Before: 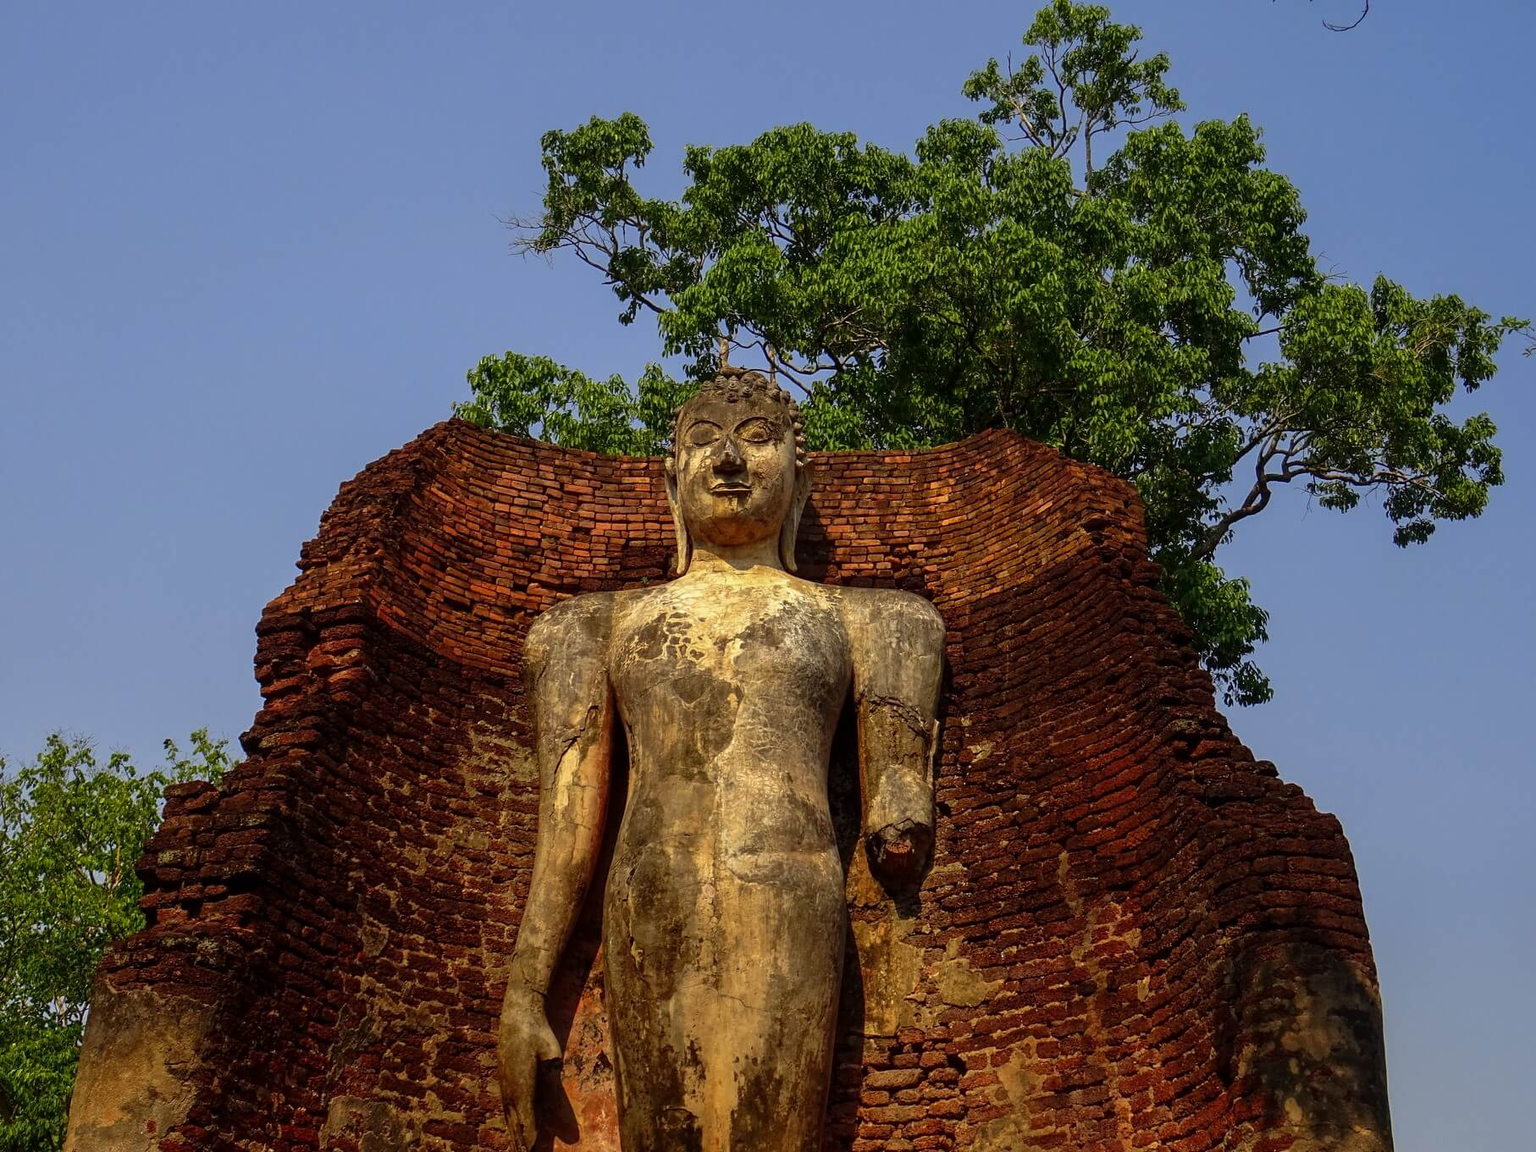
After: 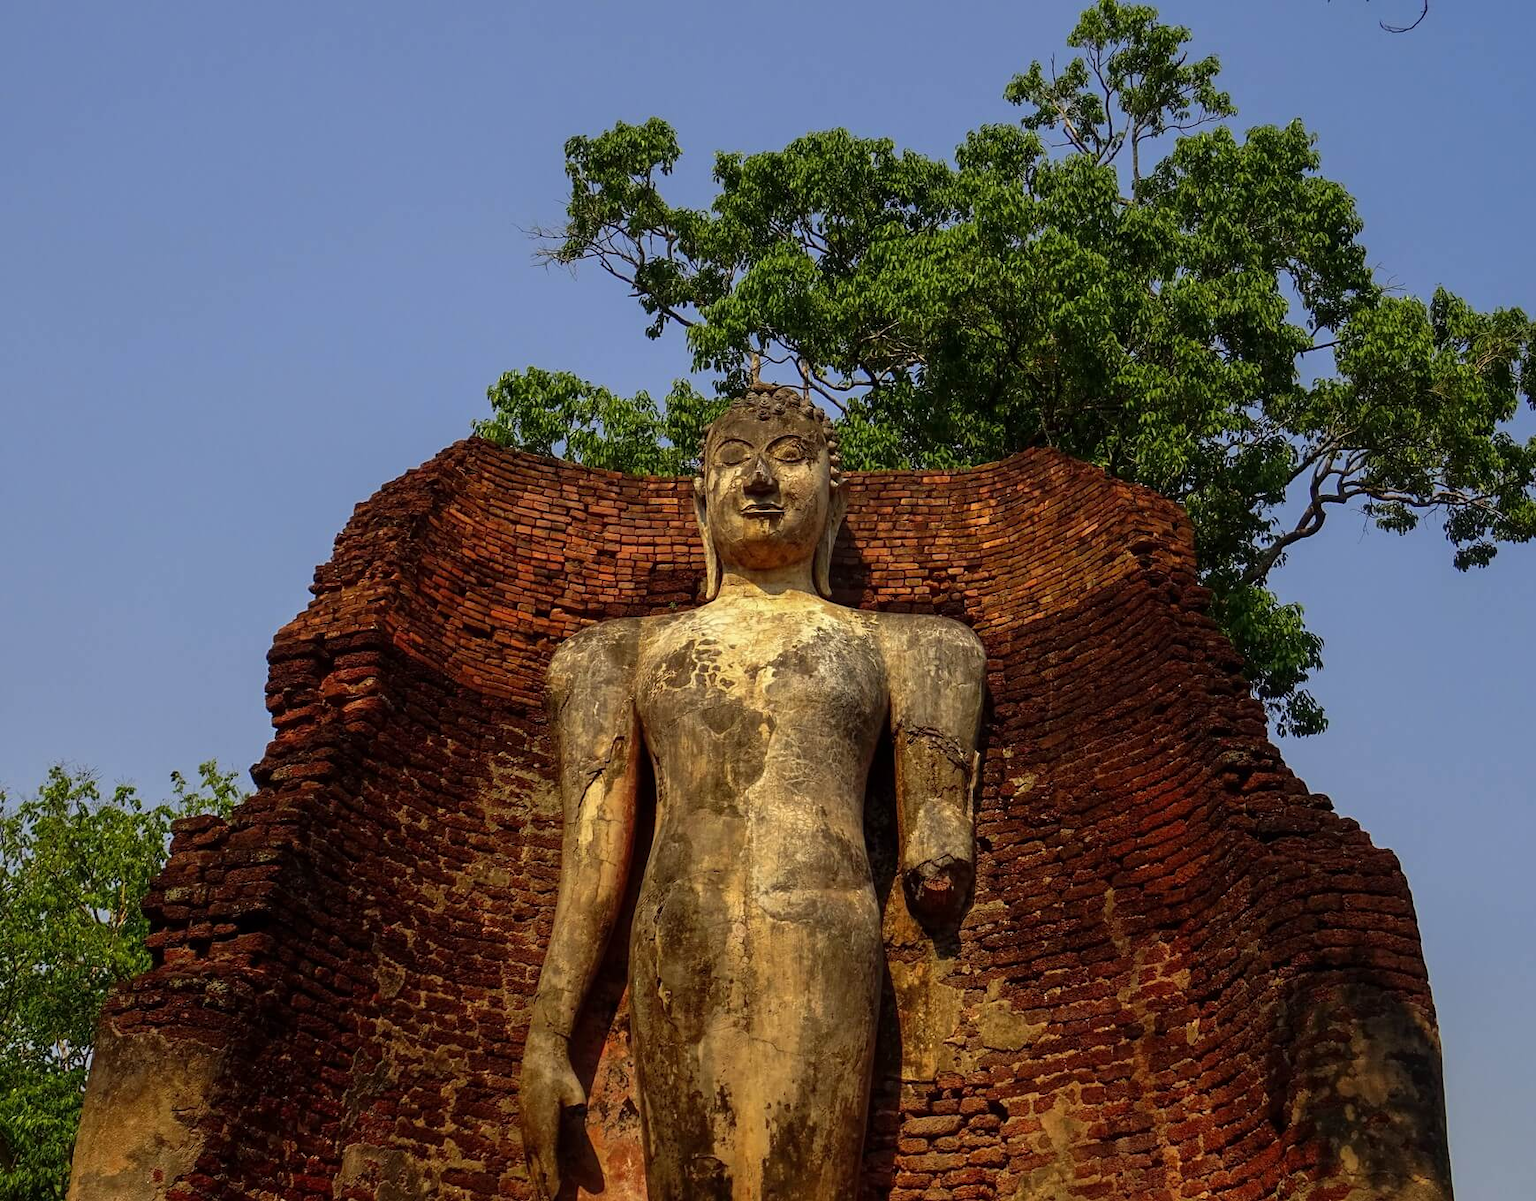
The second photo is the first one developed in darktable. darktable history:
crop: right 4.098%, bottom 0.027%
exposure: compensate highlight preservation false
